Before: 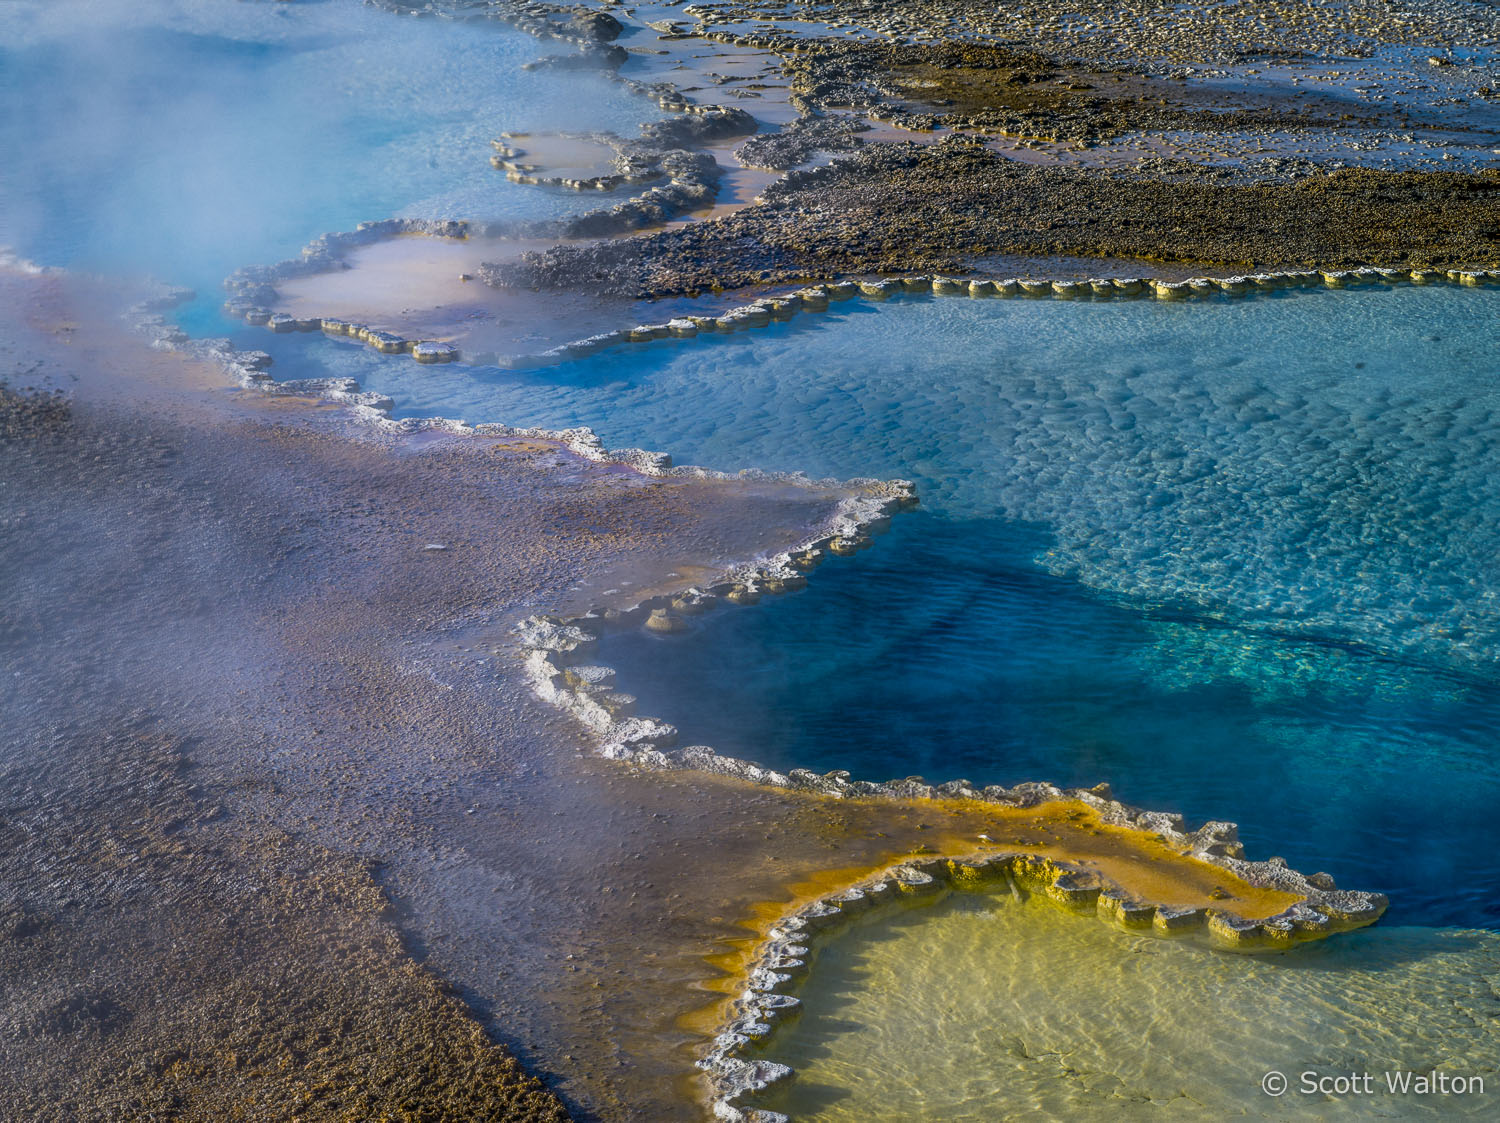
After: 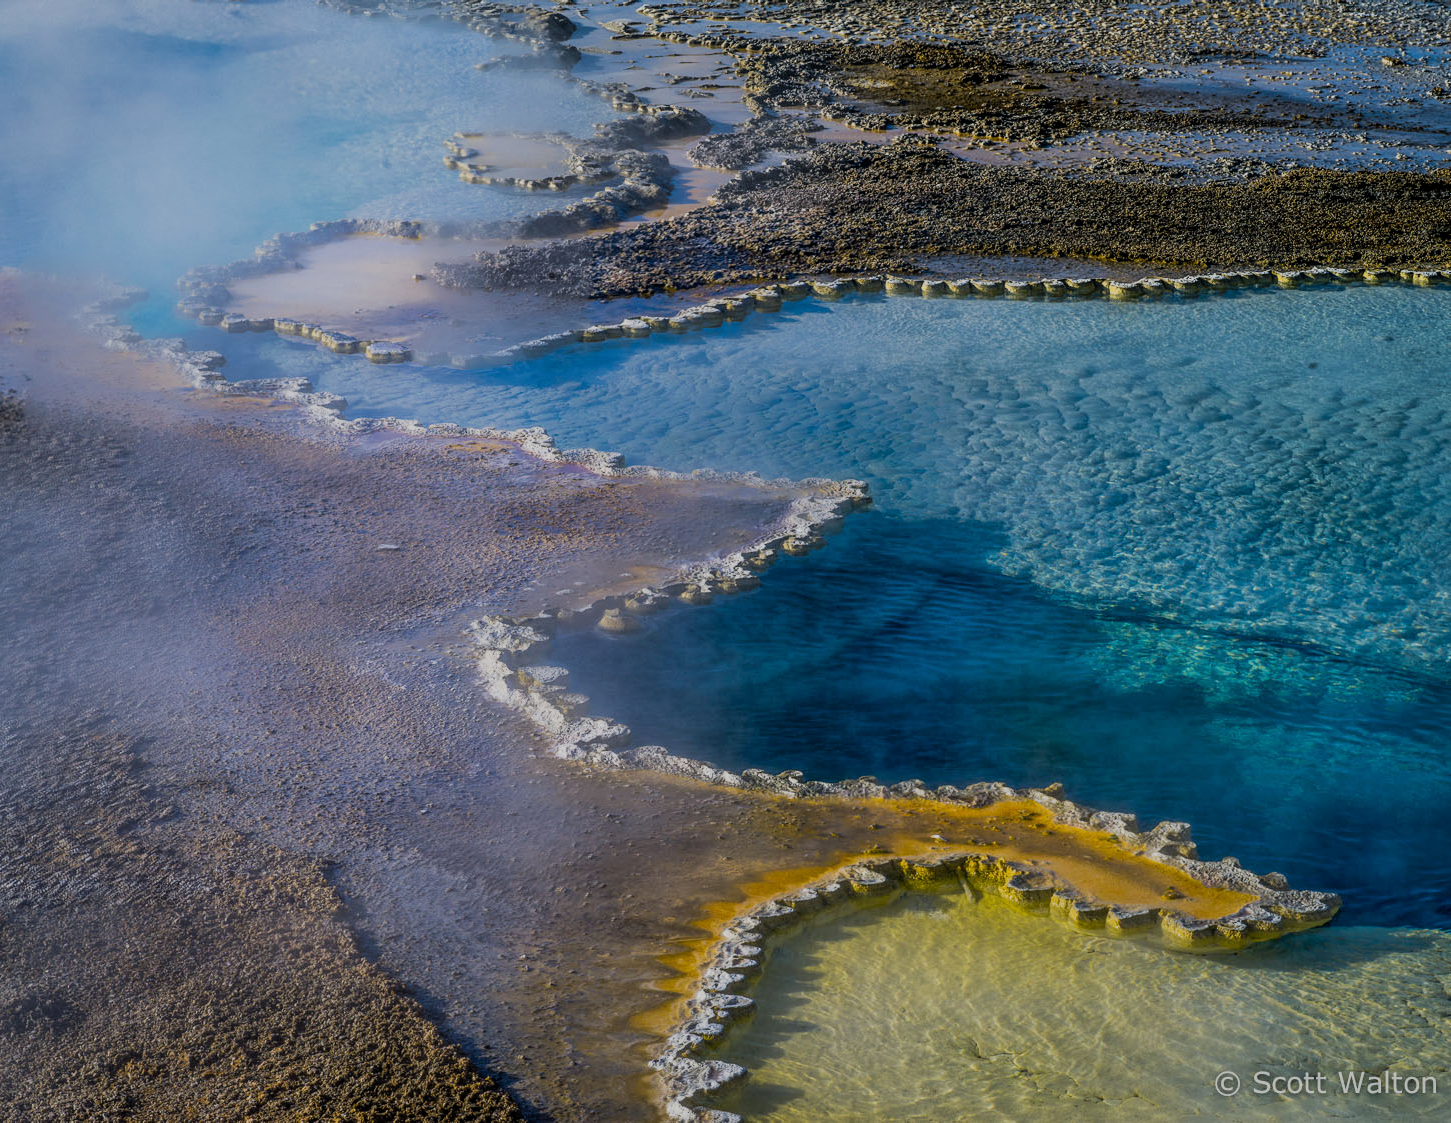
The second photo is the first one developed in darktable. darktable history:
filmic rgb: black relative exposure -7.65 EV, white relative exposure 4.56 EV, hardness 3.61
tone equalizer: on, module defaults
crop and rotate: left 3.238%
